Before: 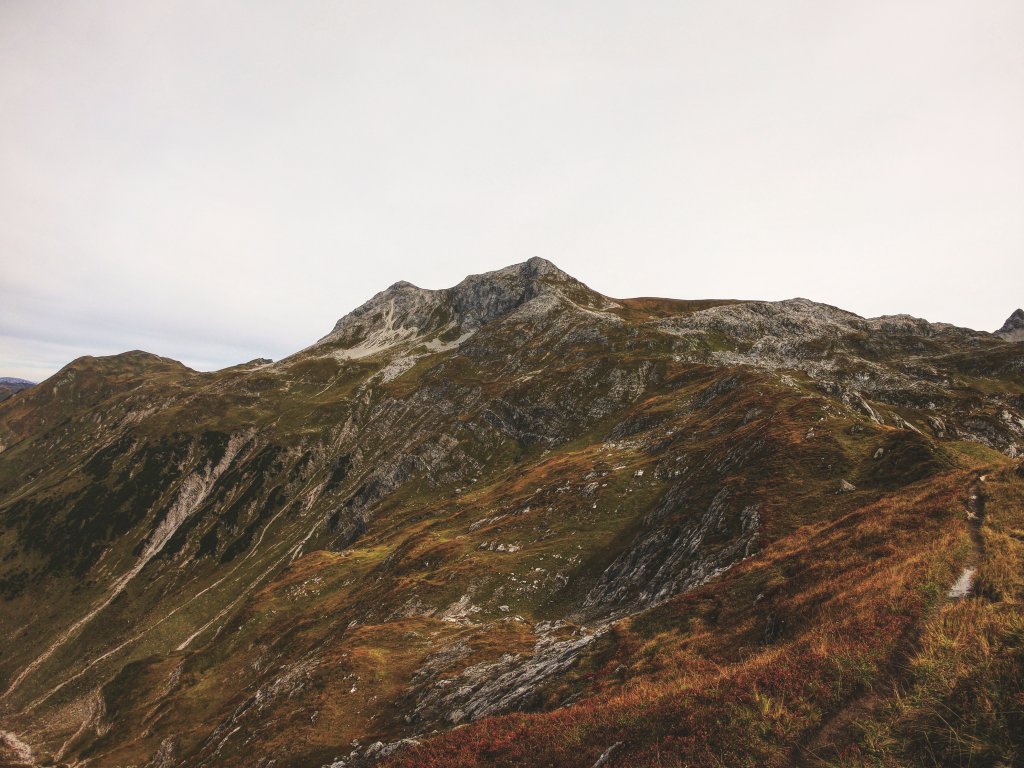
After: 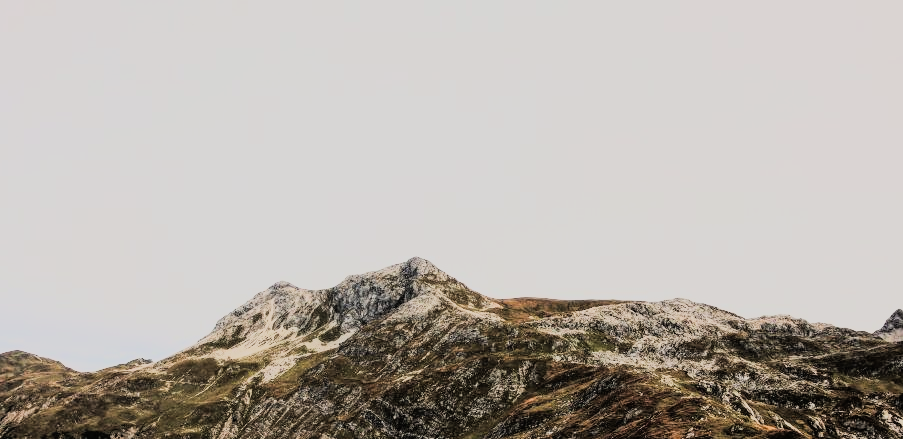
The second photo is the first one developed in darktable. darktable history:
crop and rotate: left 11.812%, bottom 42.776%
rgb curve: curves: ch0 [(0, 0) (0.21, 0.15) (0.24, 0.21) (0.5, 0.75) (0.75, 0.96) (0.89, 0.99) (1, 1)]; ch1 [(0, 0.02) (0.21, 0.13) (0.25, 0.2) (0.5, 0.67) (0.75, 0.9) (0.89, 0.97) (1, 1)]; ch2 [(0, 0.02) (0.21, 0.13) (0.25, 0.2) (0.5, 0.67) (0.75, 0.9) (0.89, 0.97) (1, 1)], compensate middle gray true
filmic rgb: black relative exposure -7.65 EV, white relative exposure 4.56 EV, hardness 3.61, contrast 1.05
